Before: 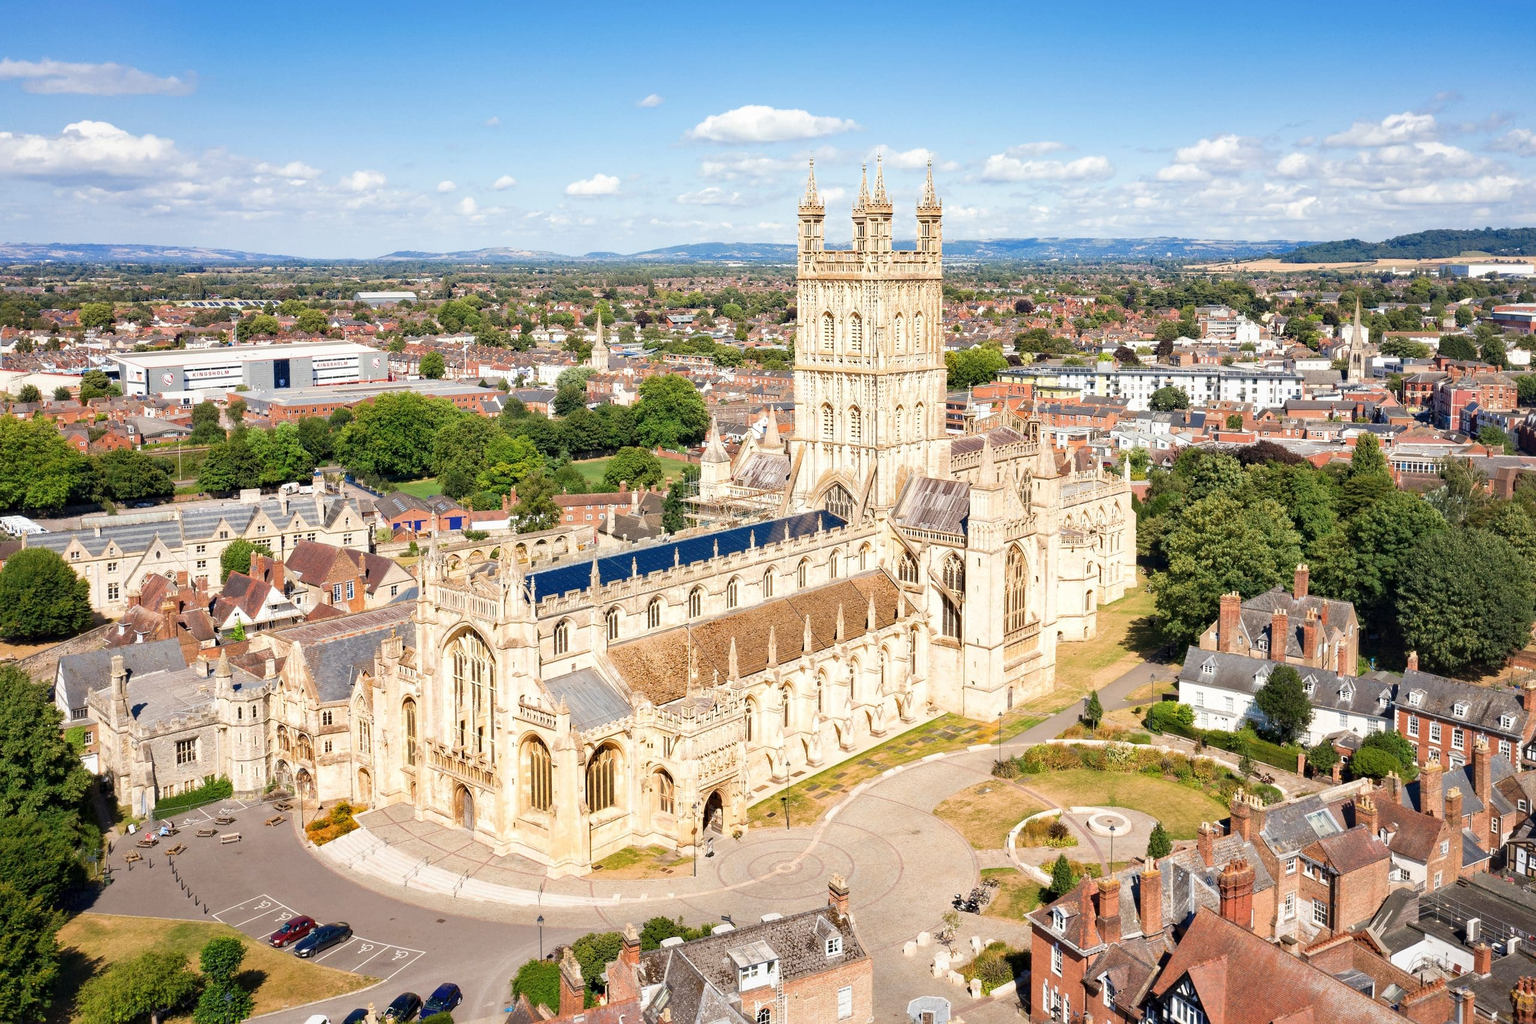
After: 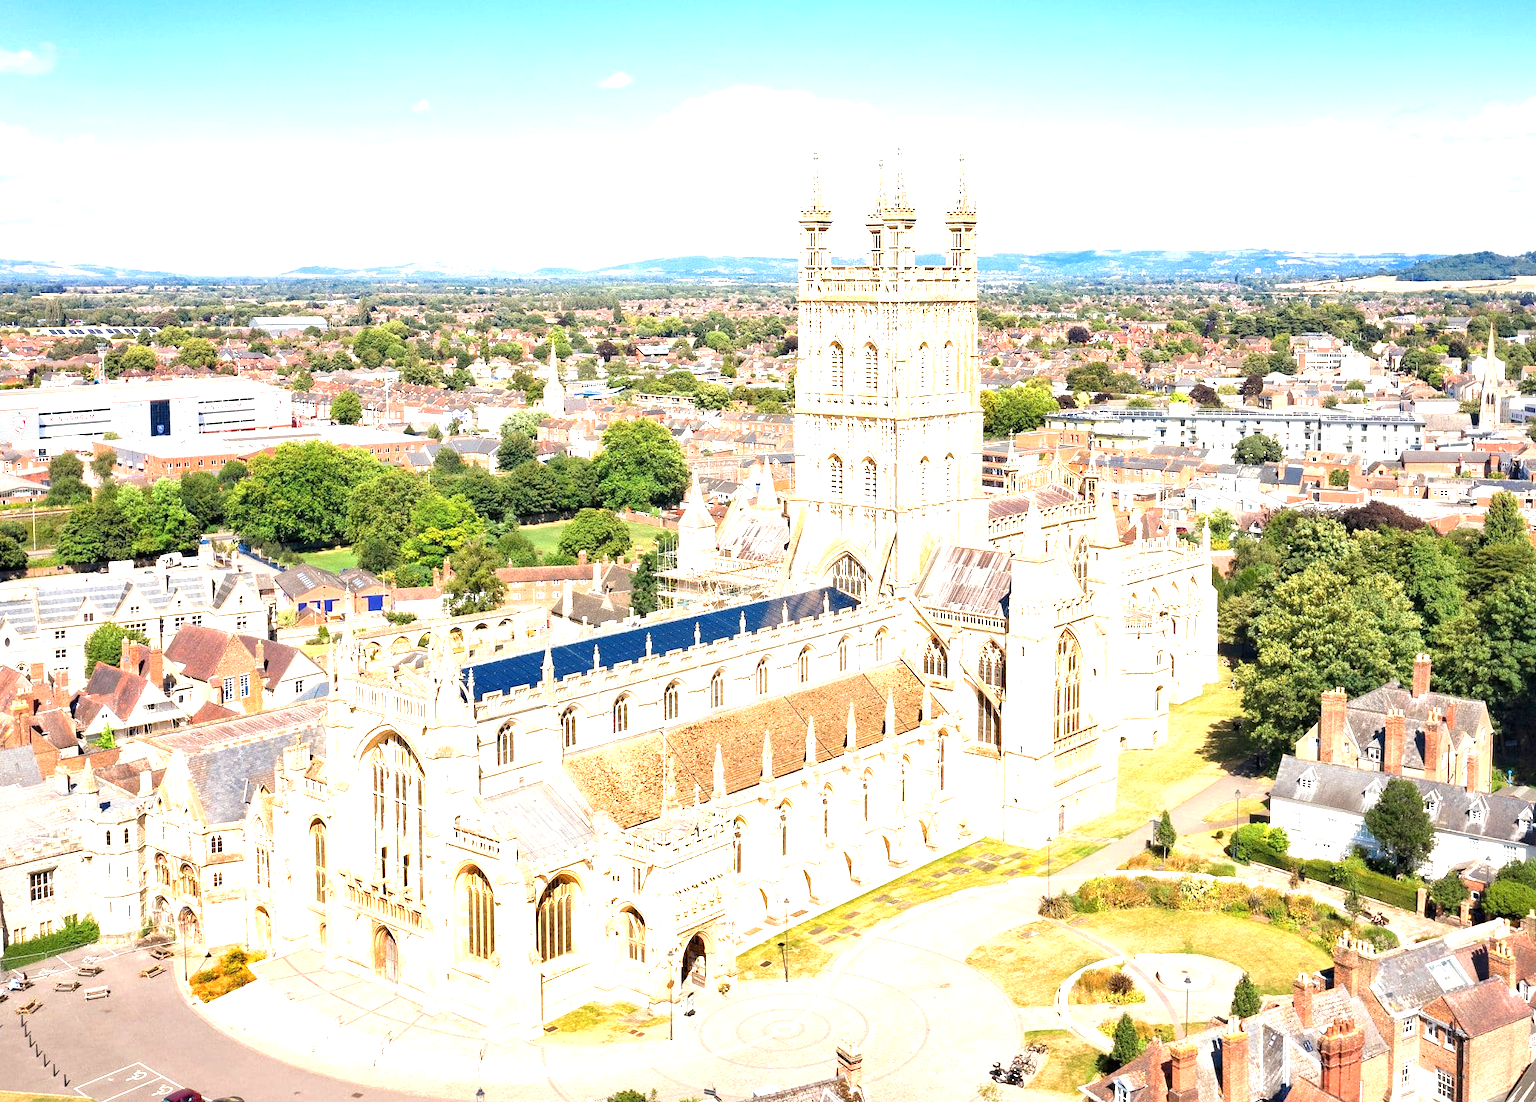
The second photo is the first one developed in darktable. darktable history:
crop: left 9.939%, top 3.552%, right 9.234%, bottom 9.42%
exposure: exposure 1.153 EV, compensate highlight preservation false
